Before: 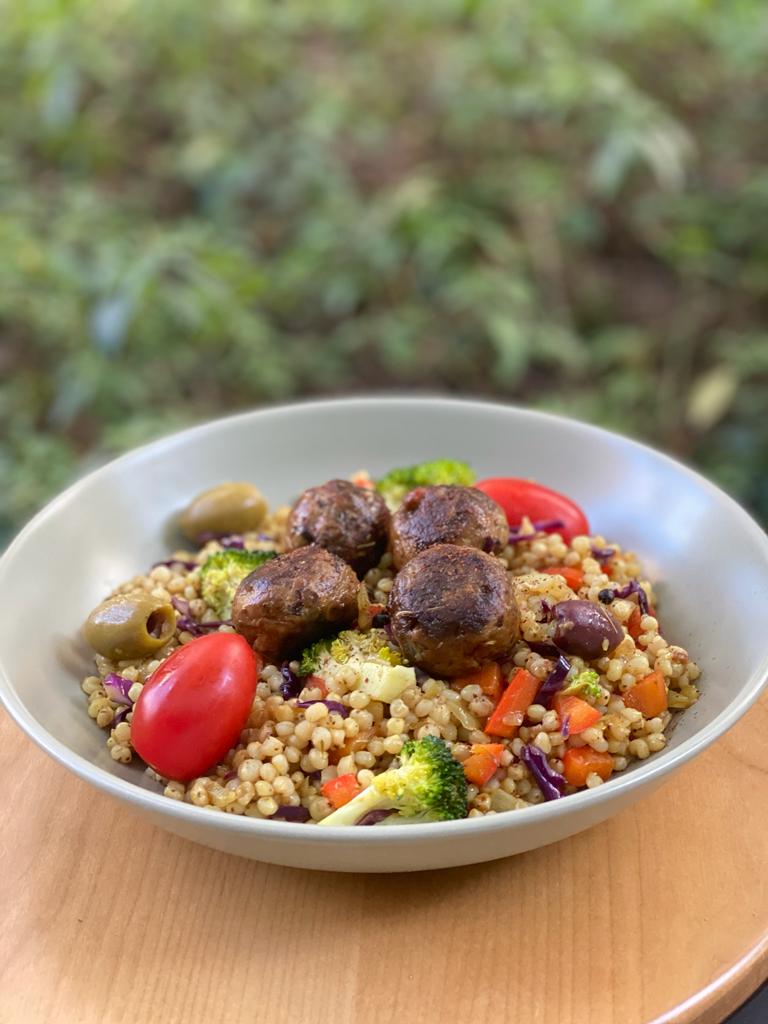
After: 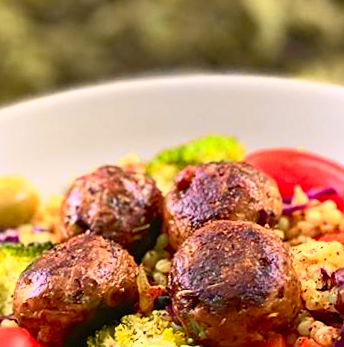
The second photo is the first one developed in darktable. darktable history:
tone curve: curves: ch0 [(0, 0.017) (0.259, 0.344) (0.593, 0.778) (0.786, 0.931) (1, 0.999)]; ch1 [(0, 0) (0.405, 0.387) (0.442, 0.47) (0.492, 0.5) (0.511, 0.503) (0.548, 0.596) (0.7, 0.795) (1, 1)]; ch2 [(0, 0) (0.411, 0.433) (0.5, 0.504) (0.535, 0.581) (1, 1)], color space Lab, independent channels, preserve colors none
haze removal: compatibility mode true, adaptive false
tone equalizer: -8 EV -0.001 EV, -7 EV 0.001 EV, -6 EV -0.002 EV, -5 EV -0.003 EV, -4 EV -0.062 EV, -3 EV -0.222 EV, -2 EV -0.267 EV, -1 EV 0.105 EV, +0 EV 0.303 EV
sharpen: on, module defaults
base curve: preserve colors none
rotate and perspective: rotation -4.86°, automatic cropping off
color correction: highlights a* 5.81, highlights b* 4.84
crop: left 31.751%, top 32.172%, right 27.8%, bottom 35.83%
